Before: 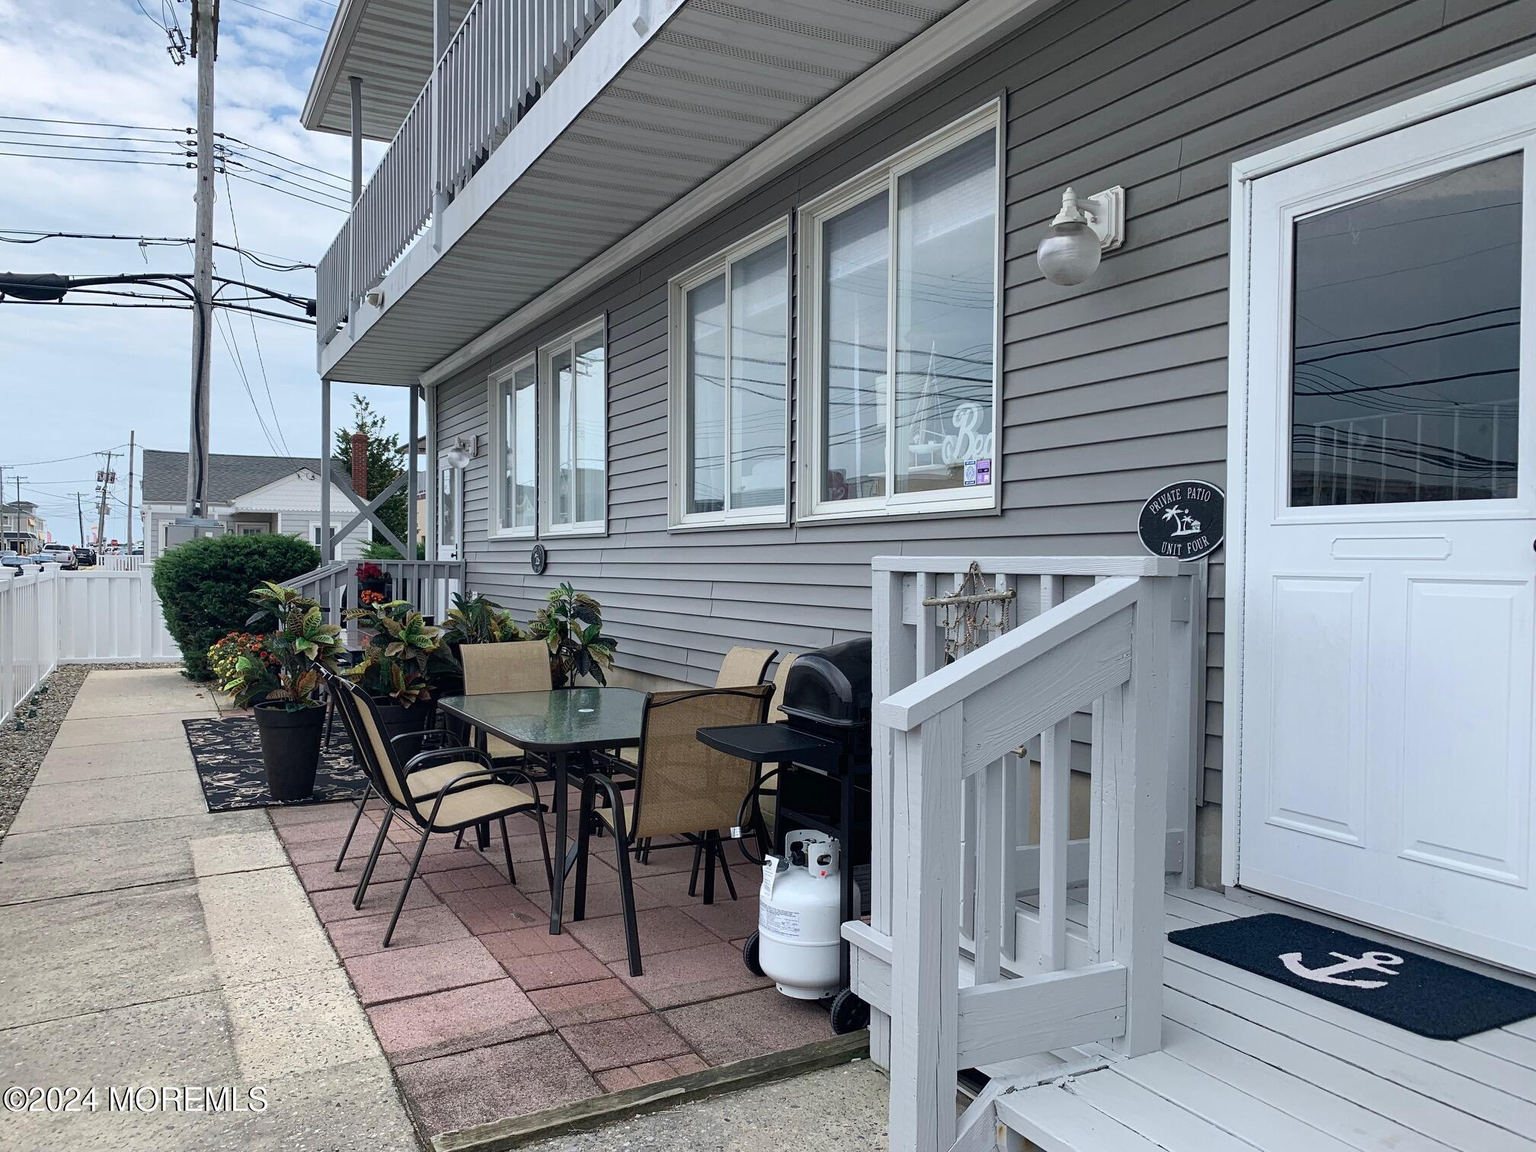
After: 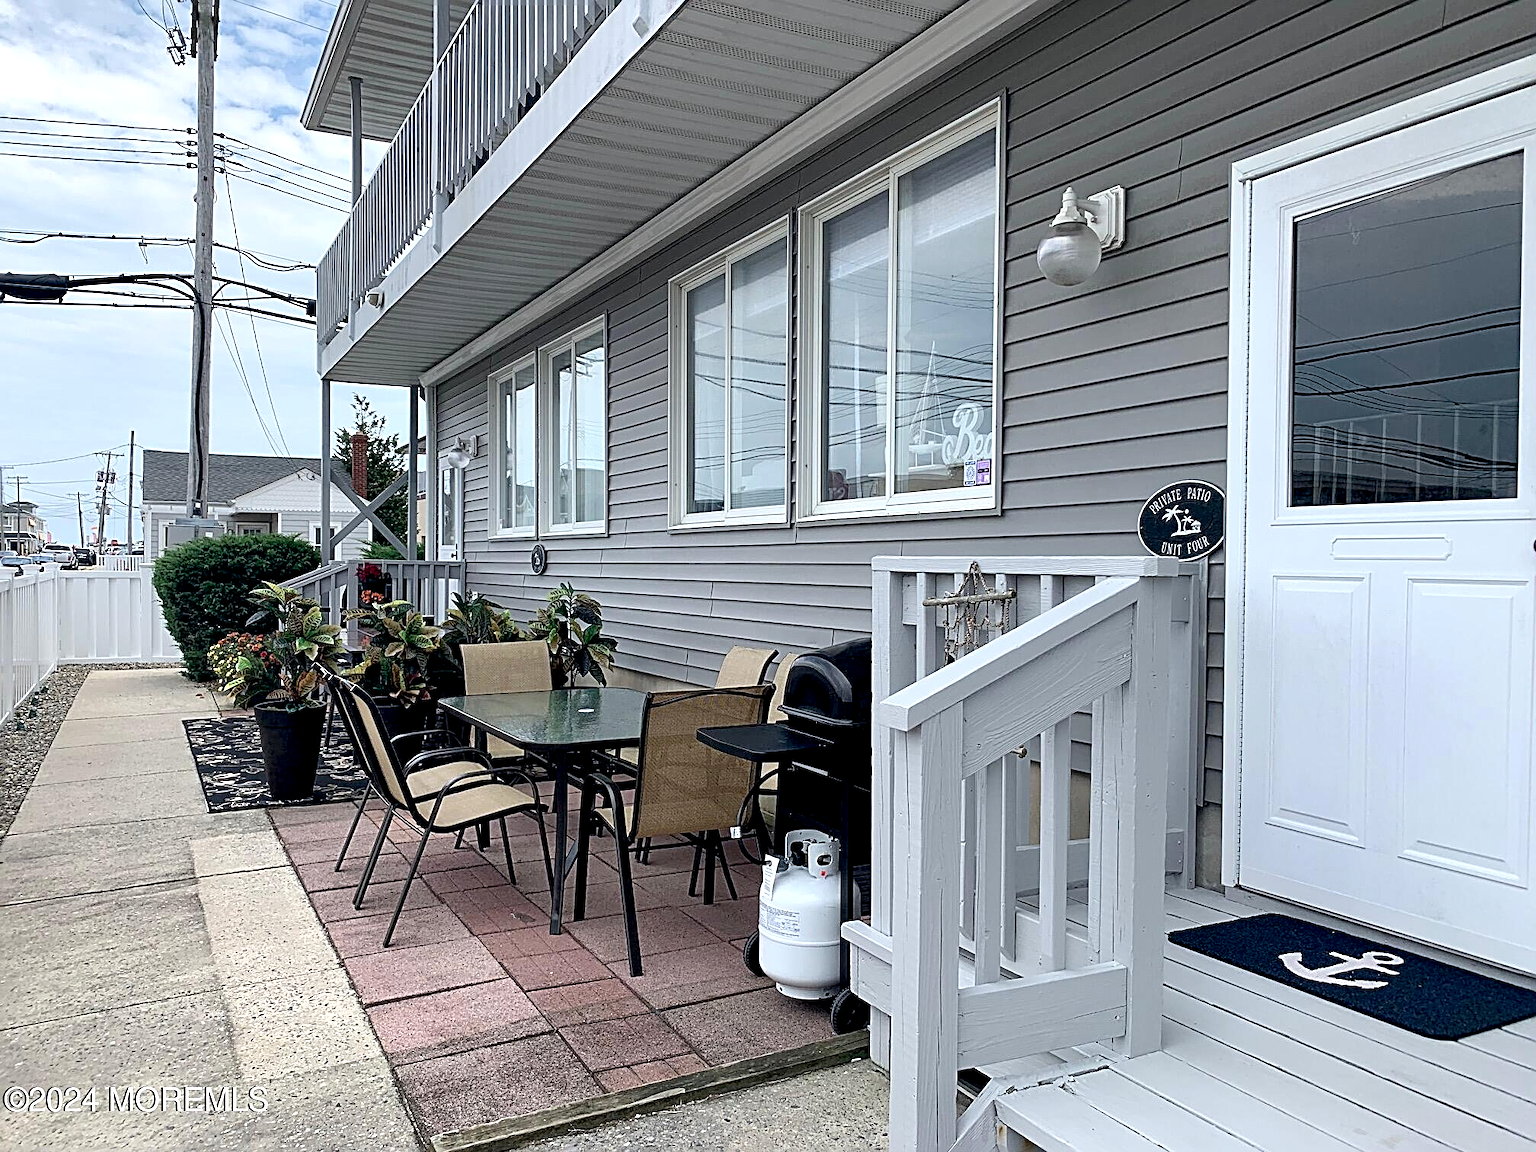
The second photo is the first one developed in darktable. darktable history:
exposure: black level correction 0.01, exposure 0.015 EV, compensate exposure bias true, compensate highlight preservation false
base curve: preserve colors none
shadows and highlights: radius 44.89, white point adjustment 6.77, compress 79.73%, soften with gaussian
sharpen: radius 2.605, amount 0.683
